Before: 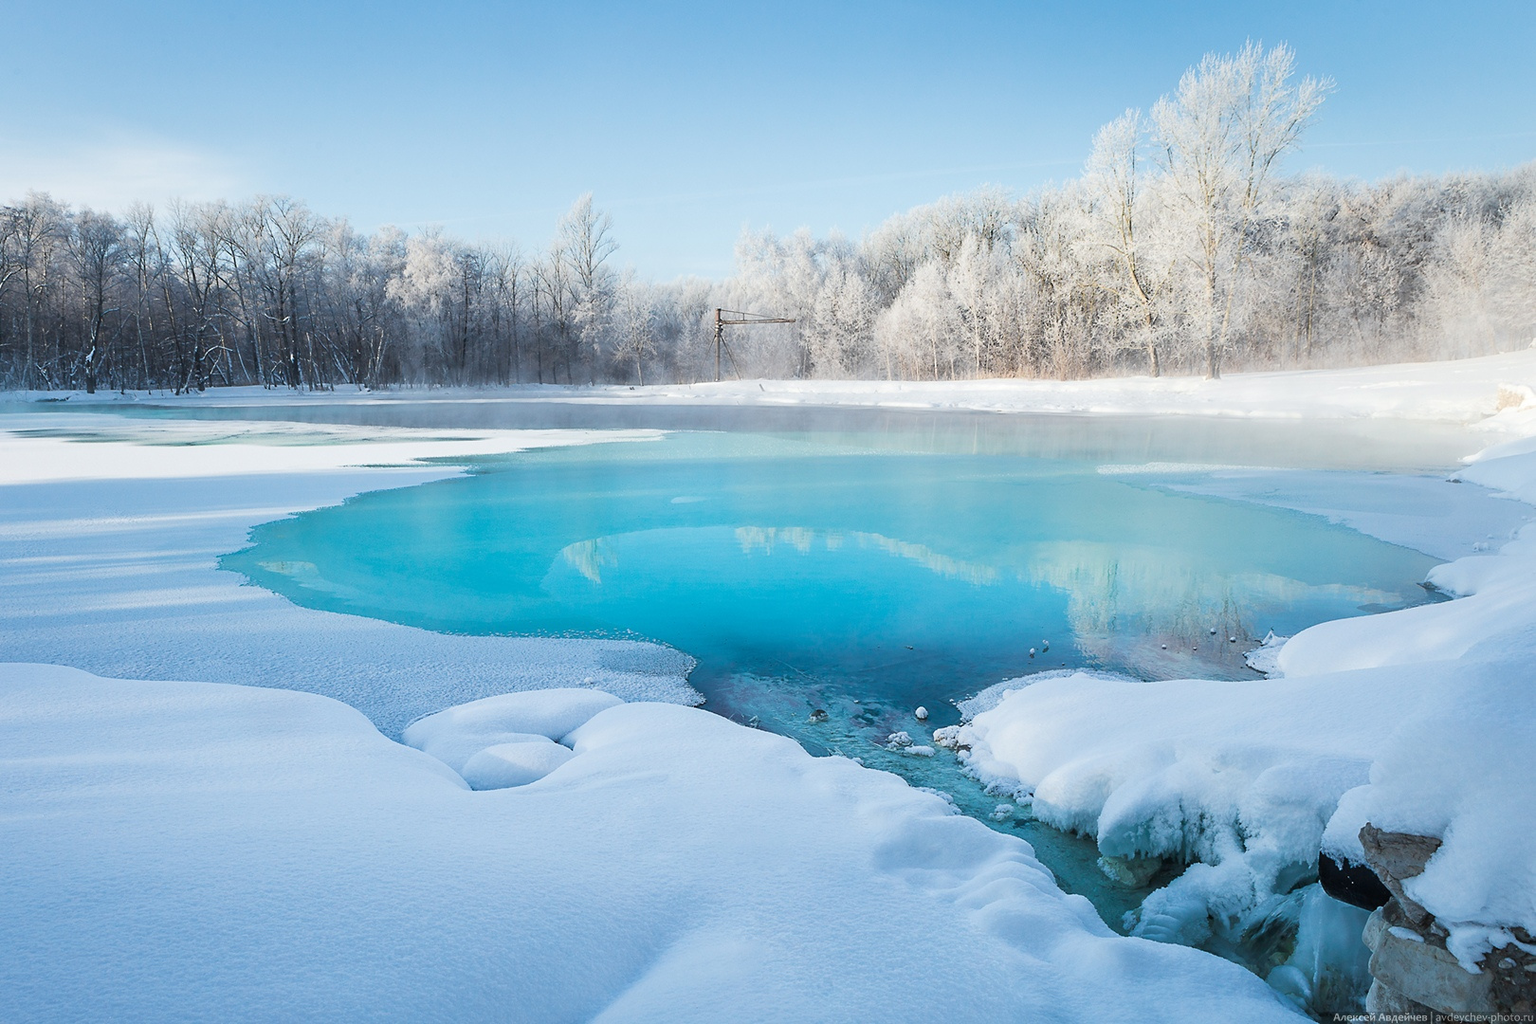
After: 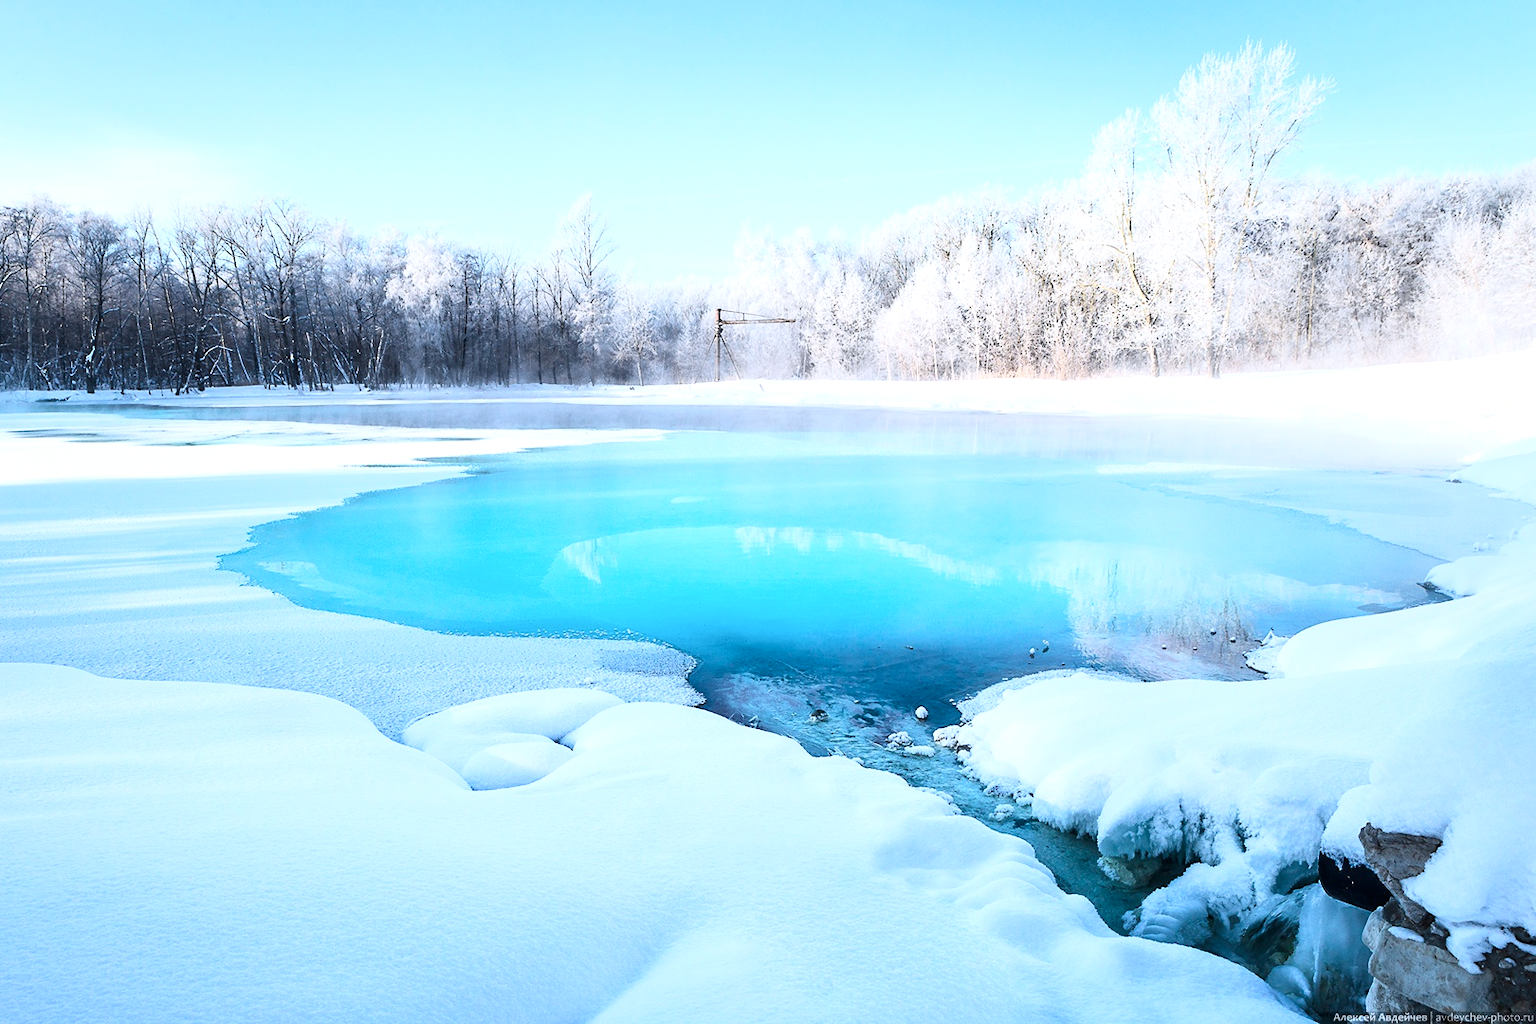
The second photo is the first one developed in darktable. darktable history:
contrast brightness saturation: contrast 0.274
exposure: black level correction 0.001, exposure 0.499 EV, compensate exposure bias true, compensate highlight preservation false
color calibration: illuminant as shot in camera, x 0.358, y 0.373, temperature 4628.91 K
